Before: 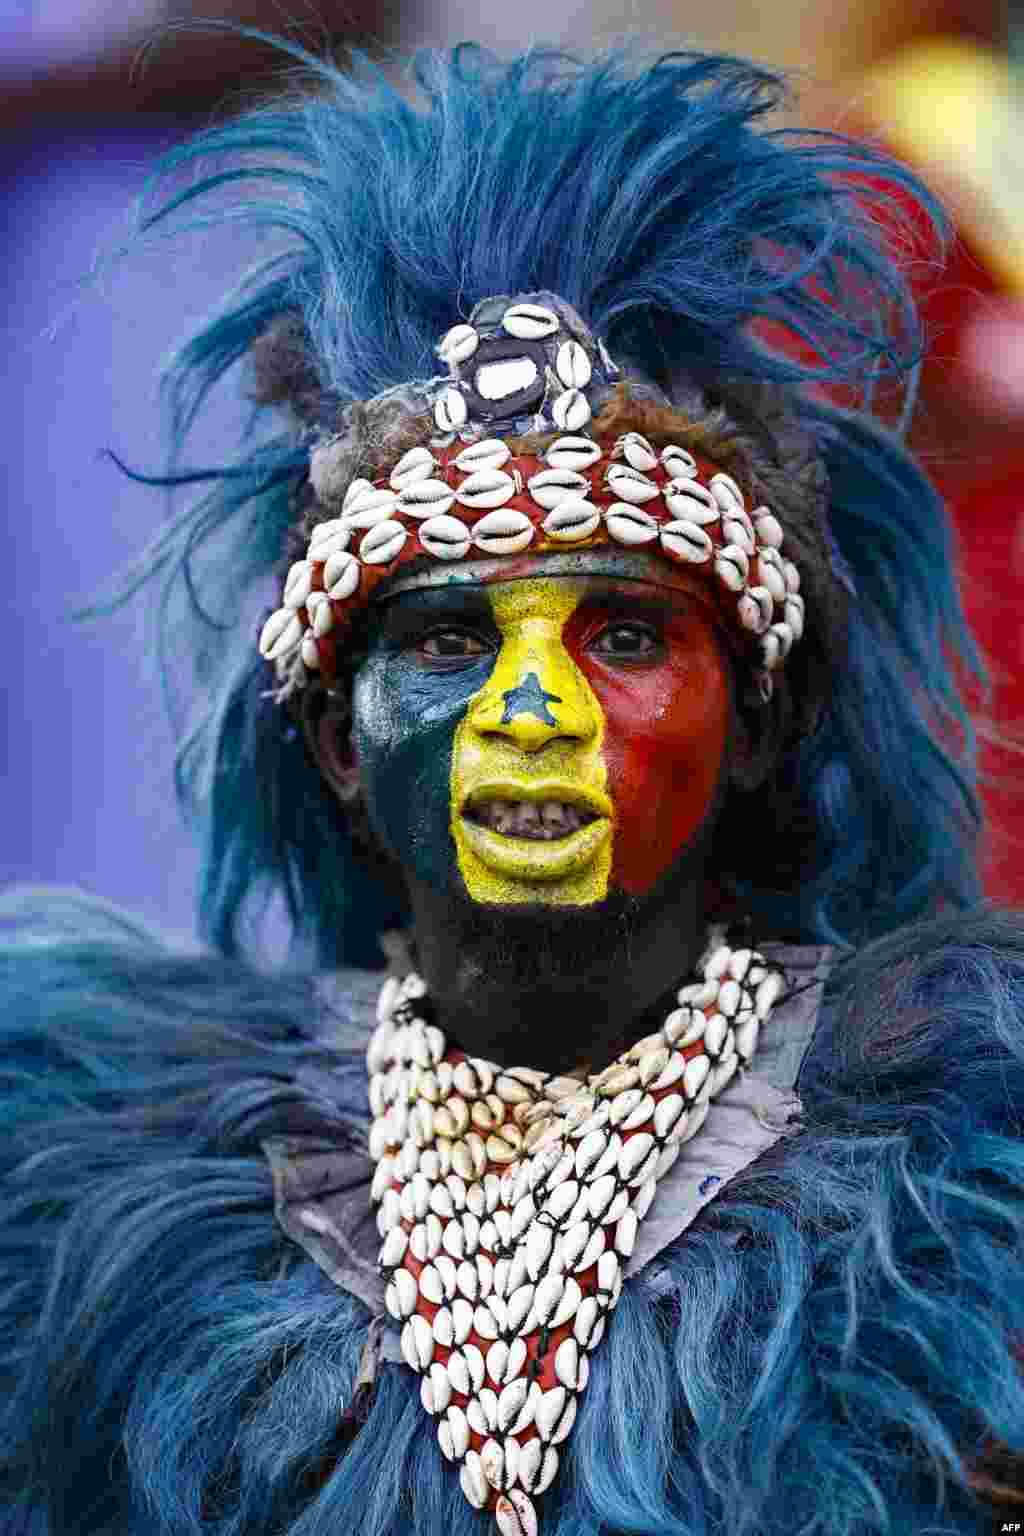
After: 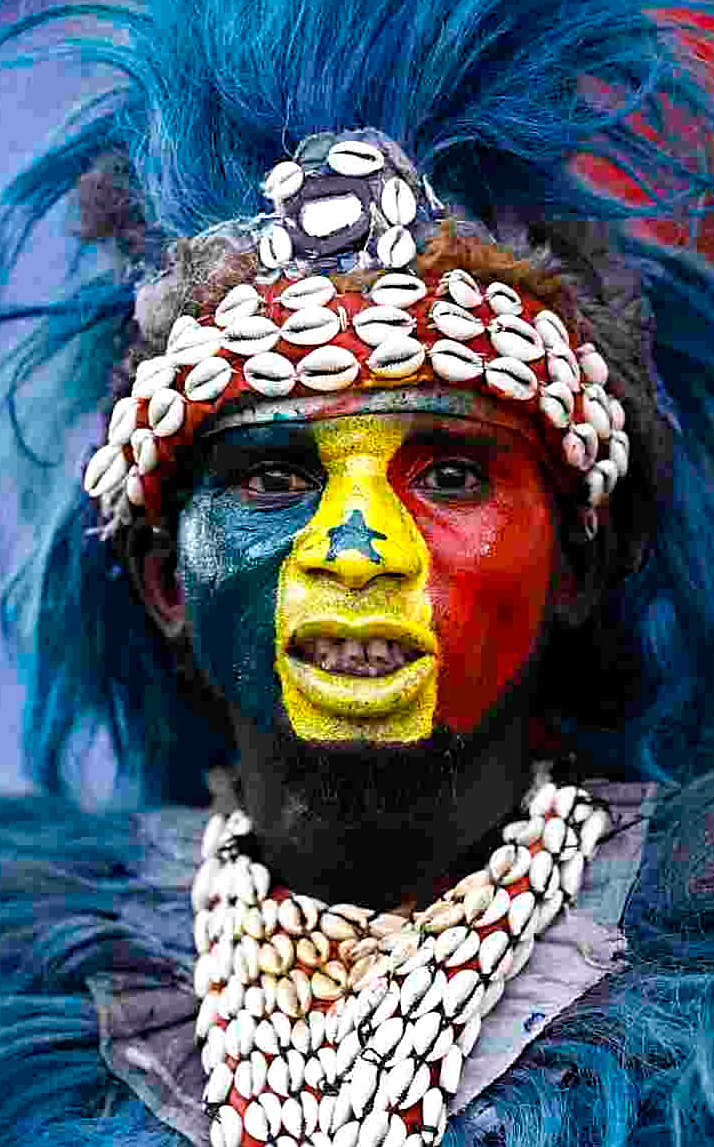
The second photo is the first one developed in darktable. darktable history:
levels: white 99.93%, levels [0, 0.476, 0.951]
crop and rotate: left 17.167%, top 10.634%, right 13.038%, bottom 14.691%
sharpen: on, module defaults
